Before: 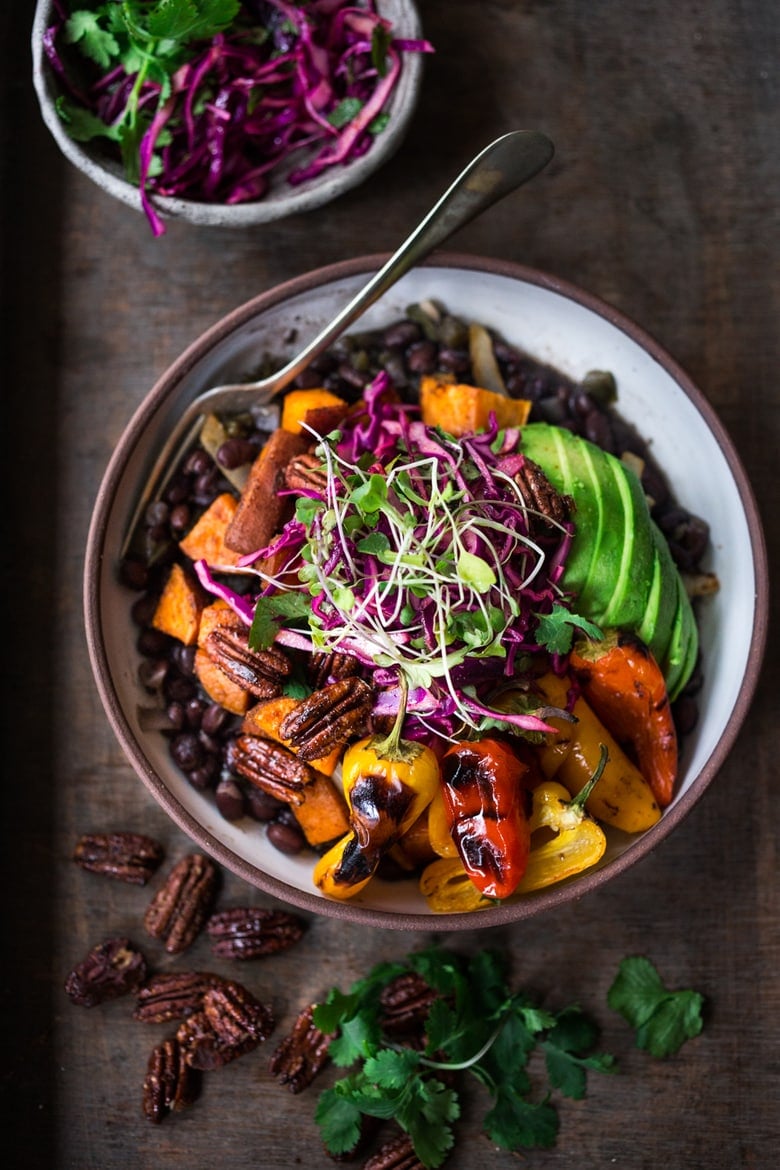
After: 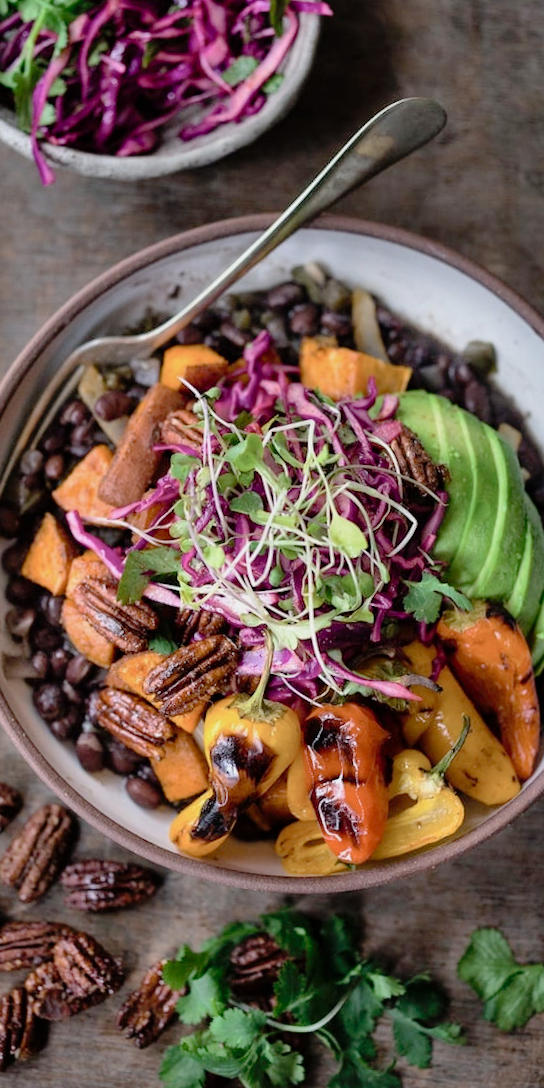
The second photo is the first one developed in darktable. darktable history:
crop and rotate: angle -2.88°, left 14.093%, top 0.033%, right 10.909%, bottom 0.026%
filmic rgb: black relative exposure -9.4 EV, white relative exposure 3.06 EV, hardness 6.13
shadows and highlights: white point adjustment 0.104, highlights -70.8, highlights color adjustment 78.96%, soften with gaussian
tone curve: curves: ch0 [(0, 0) (0.004, 0.008) (0.077, 0.156) (0.169, 0.29) (0.774, 0.774) (1, 1)], preserve colors none
